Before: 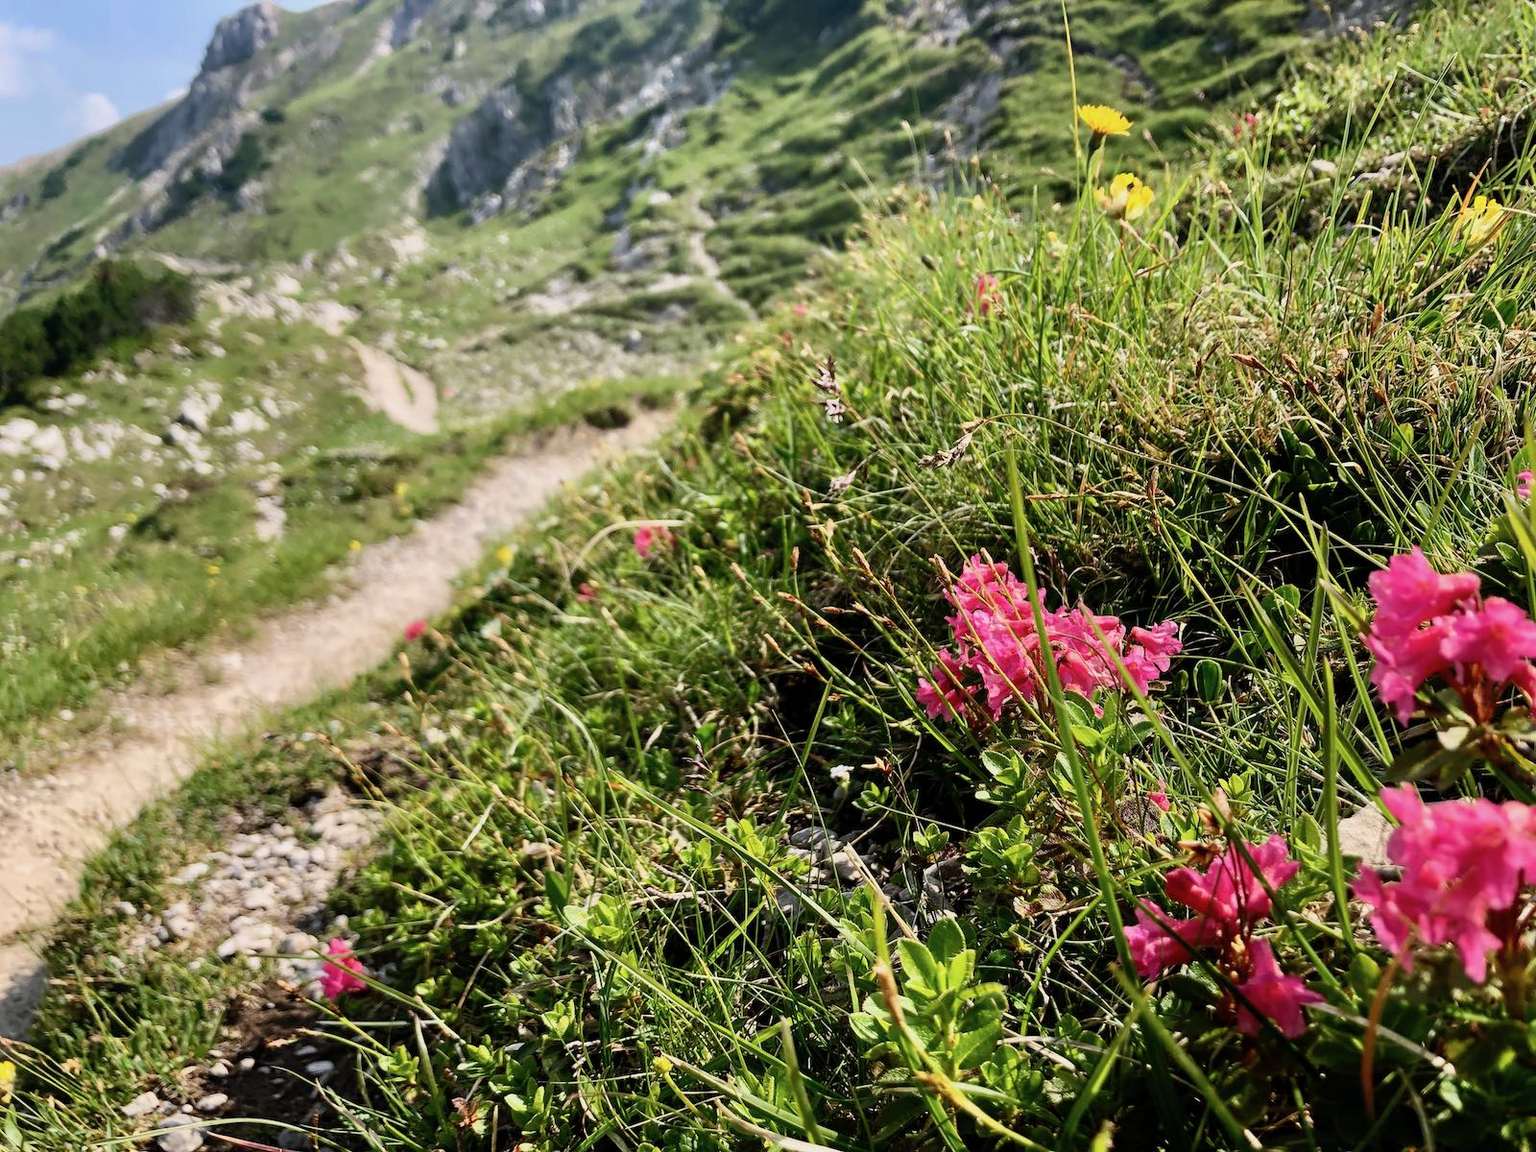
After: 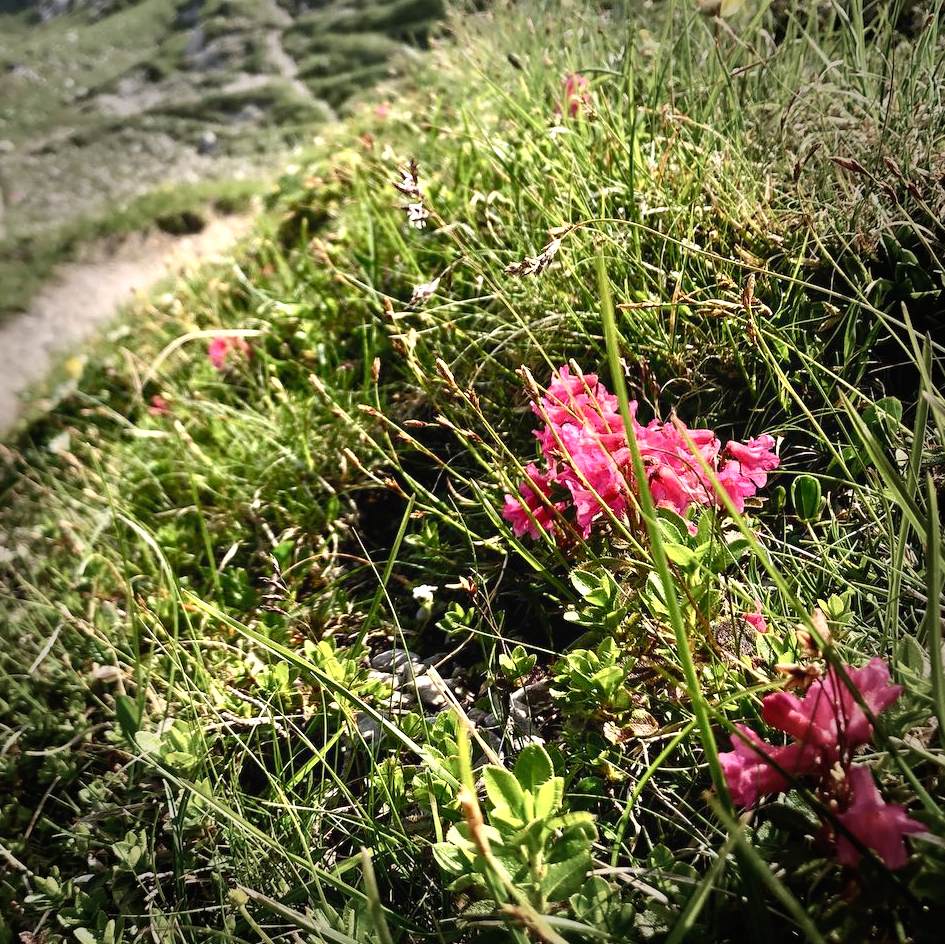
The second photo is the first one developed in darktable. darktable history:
vignetting: fall-off start 66.7%, fall-off radius 39.74%, brightness -0.576, saturation -0.258, automatic ratio true, width/height ratio 0.671, dithering 16-bit output
crop and rotate: left 28.256%, top 17.734%, right 12.656%, bottom 3.573%
exposure: black level correction 0, exposure 0.5 EV, compensate highlight preservation false
color balance rgb: shadows lift › chroma 1%, shadows lift › hue 28.8°, power › hue 60°, highlights gain › chroma 1%, highlights gain › hue 60°, global offset › luminance 0.25%, perceptual saturation grading › highlights -20%, perceptual saturation grading › shadows 20%, perceptual brilliance grading › highlights 5%, perceptual brilliance grading › shadows -10%, global vibrance 19.67%
